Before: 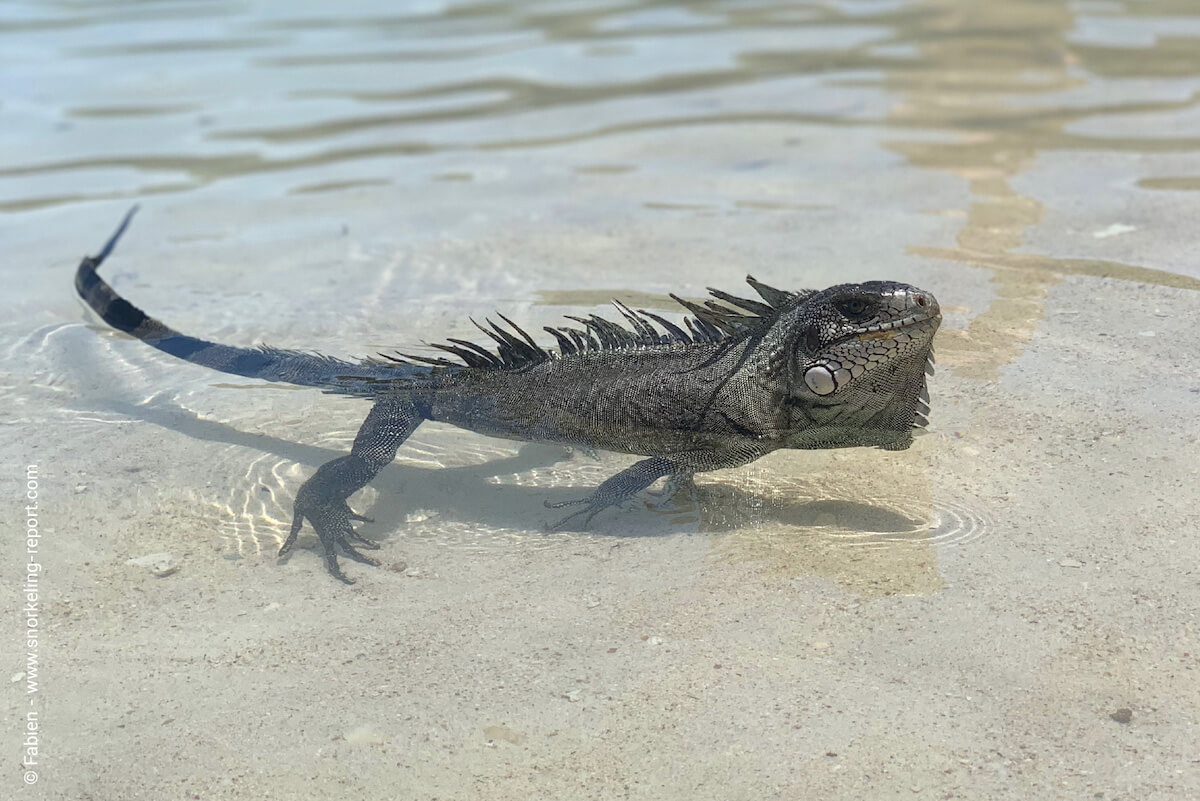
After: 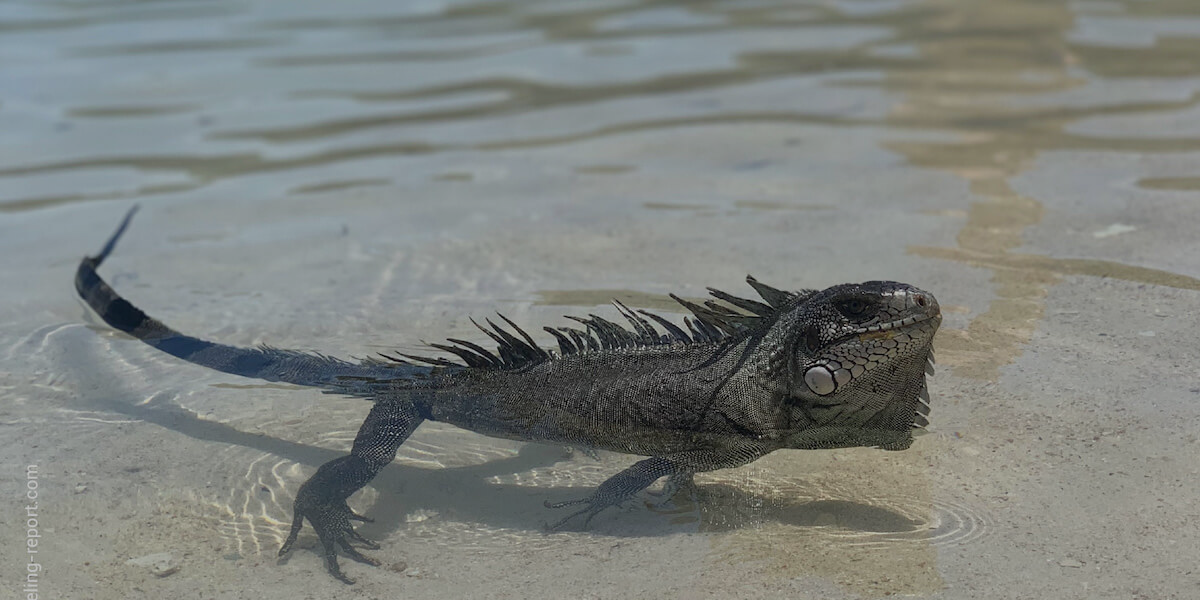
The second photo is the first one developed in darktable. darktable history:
exposure: exposure -0.918 EV, compensate highlight preservation false
crop: bottom 24.99%
